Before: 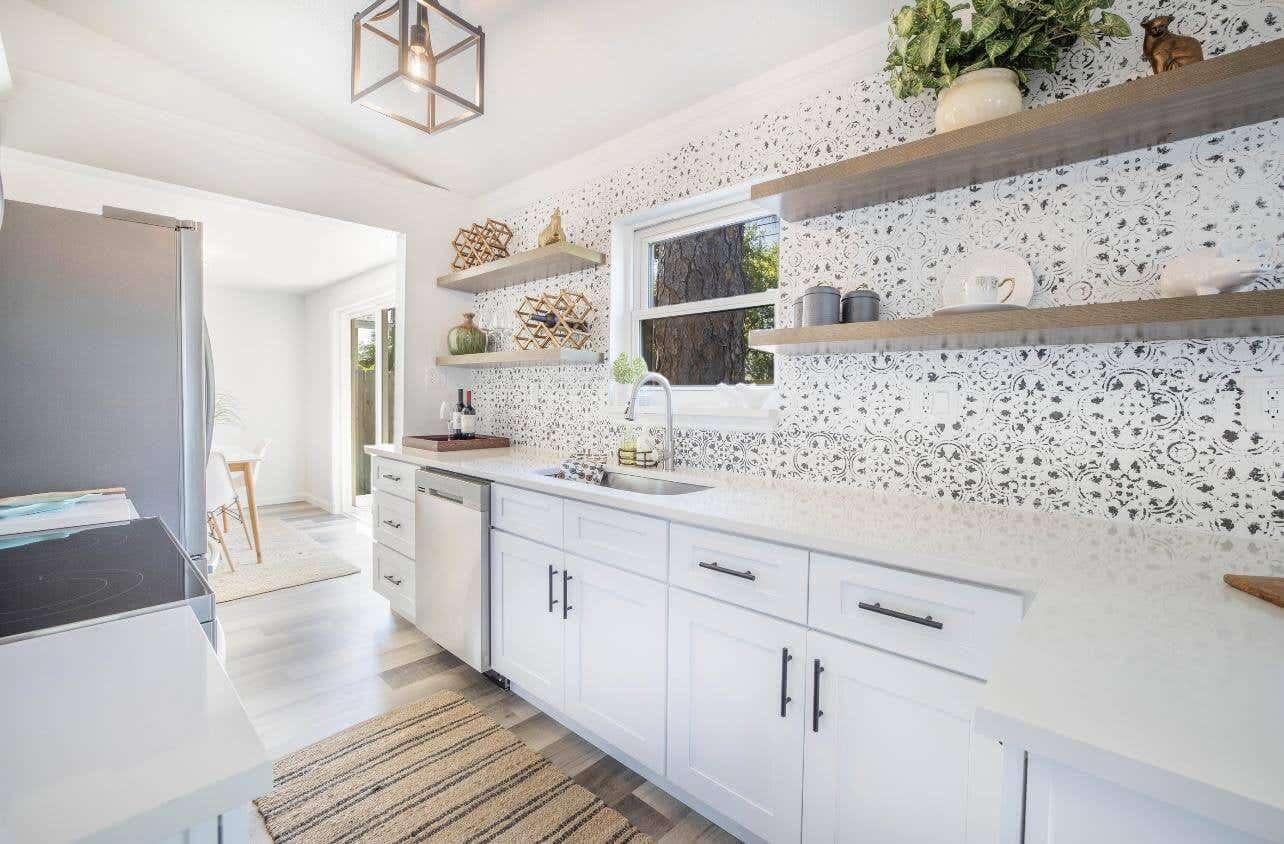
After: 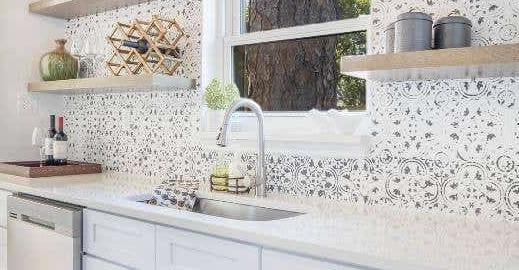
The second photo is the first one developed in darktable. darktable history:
crop: left 31.836%, top 32.538%, right 27.686%, bottom 35.453%
